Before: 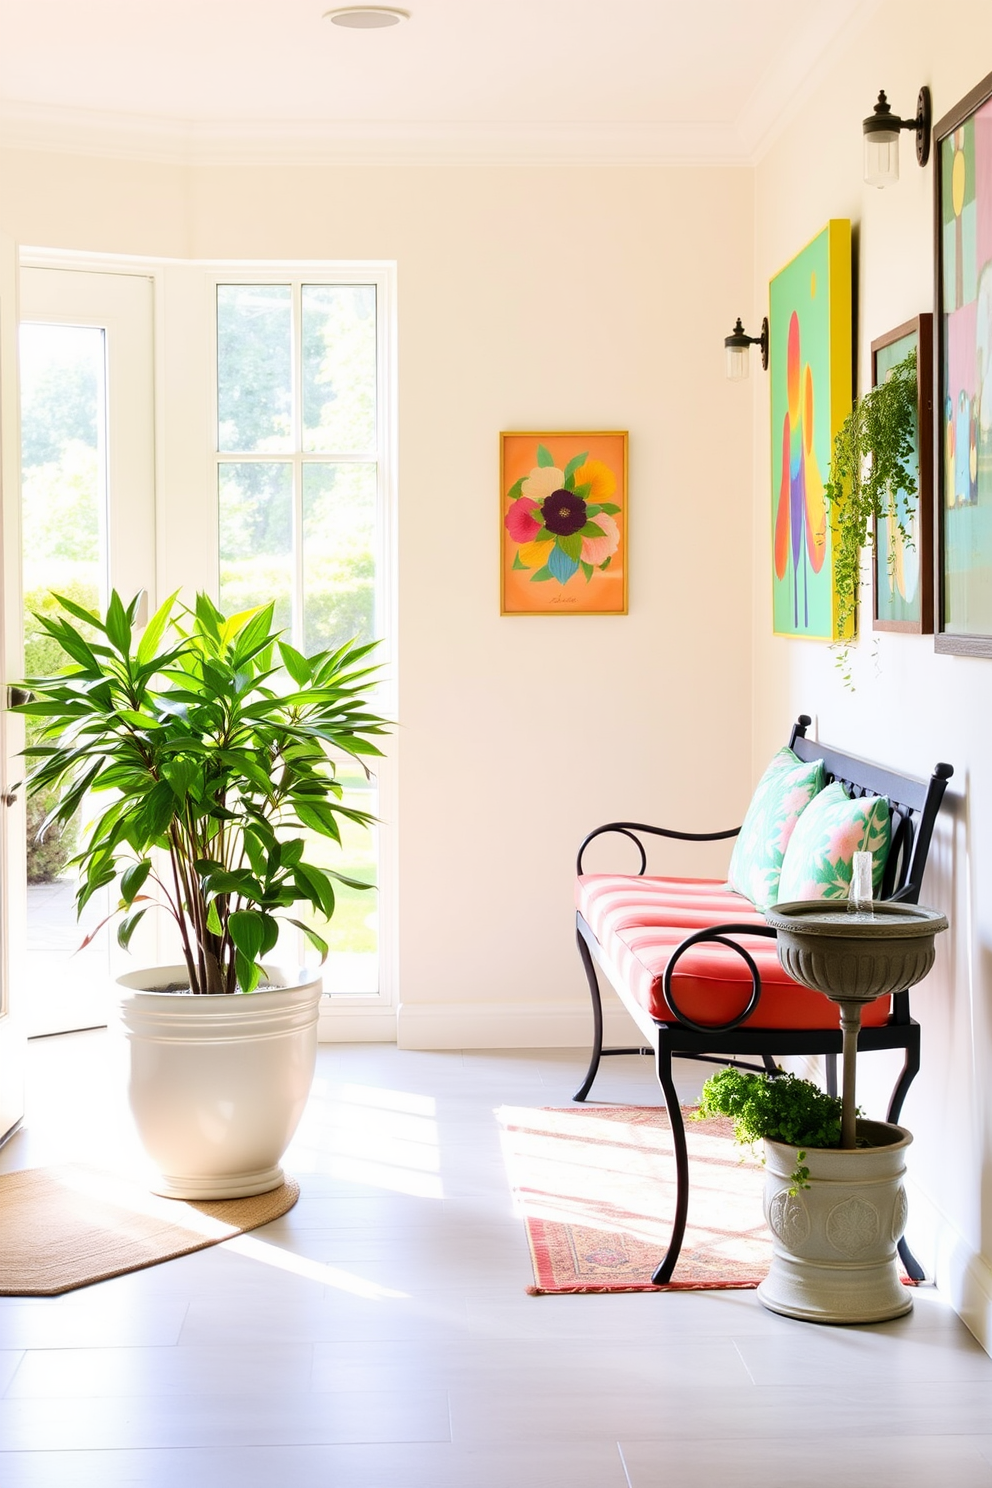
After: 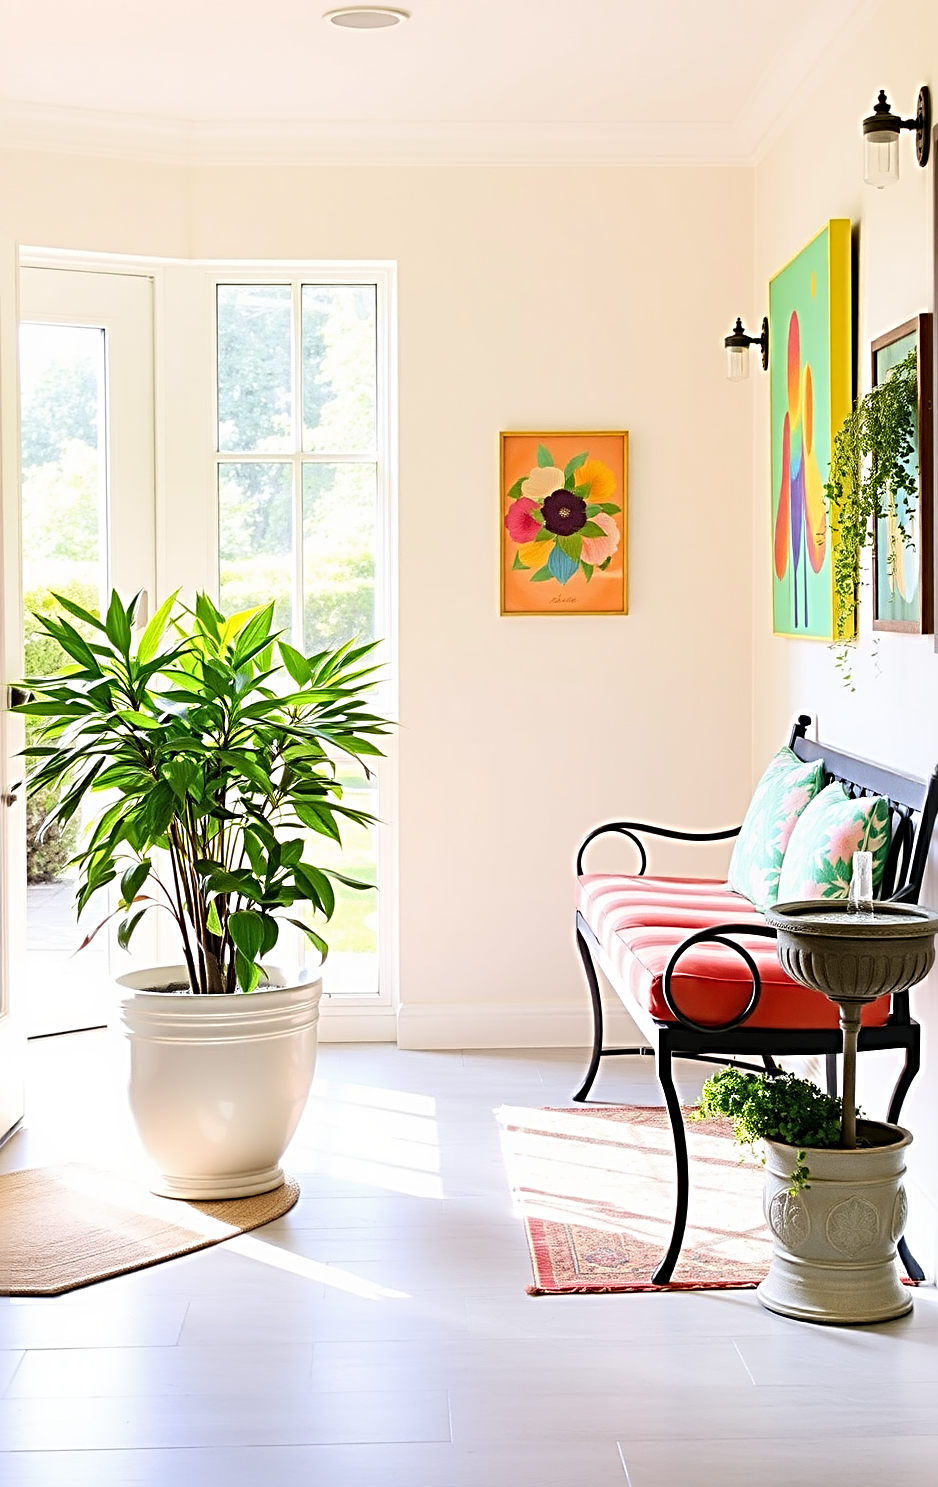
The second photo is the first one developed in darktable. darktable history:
crop and rotate: right 5.371%
sharpen: radius 3.646, amount 0.937
